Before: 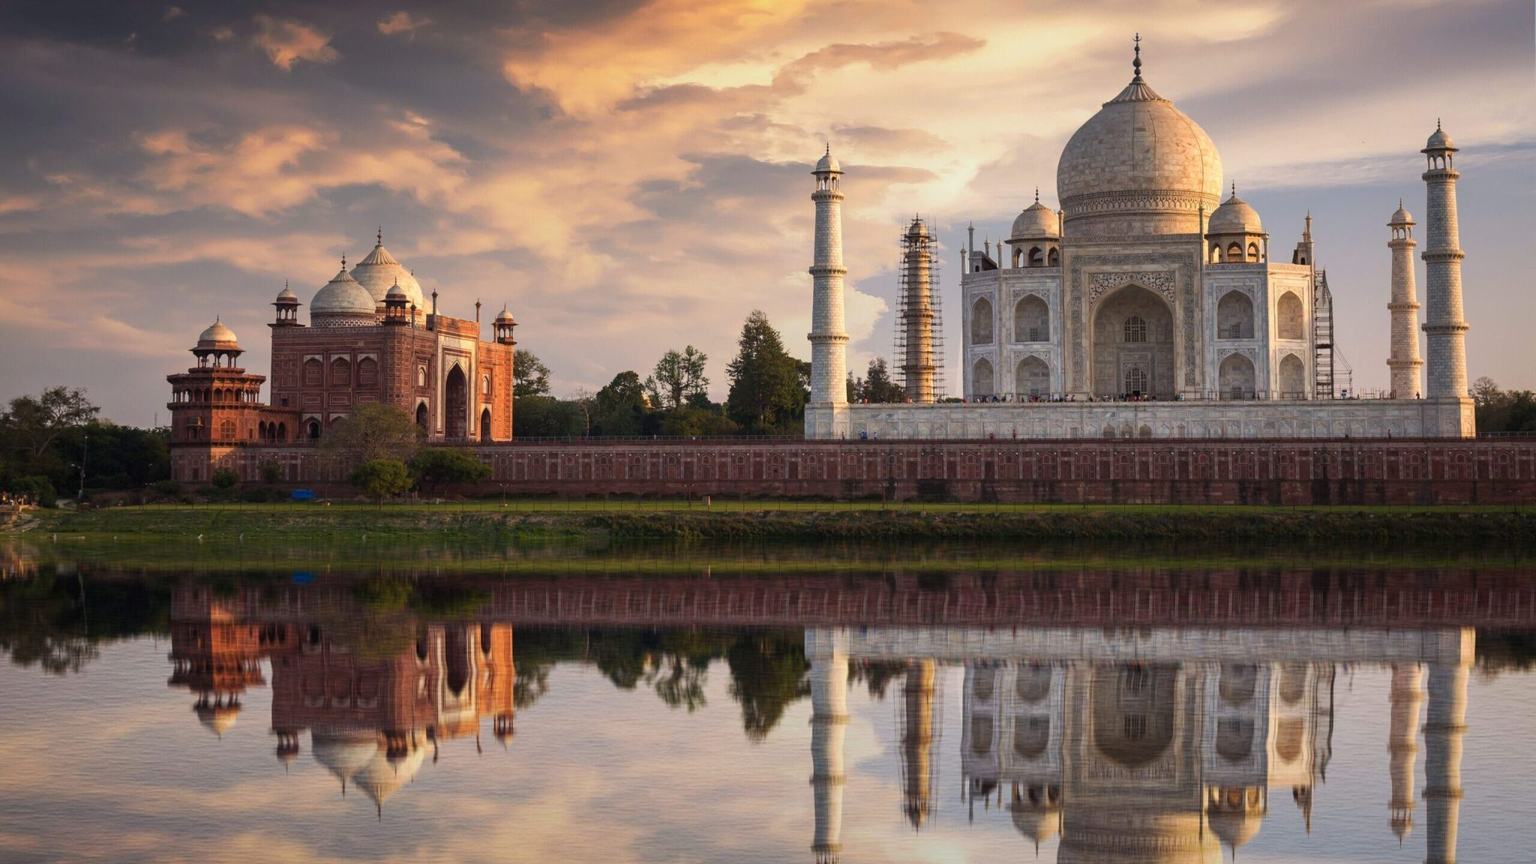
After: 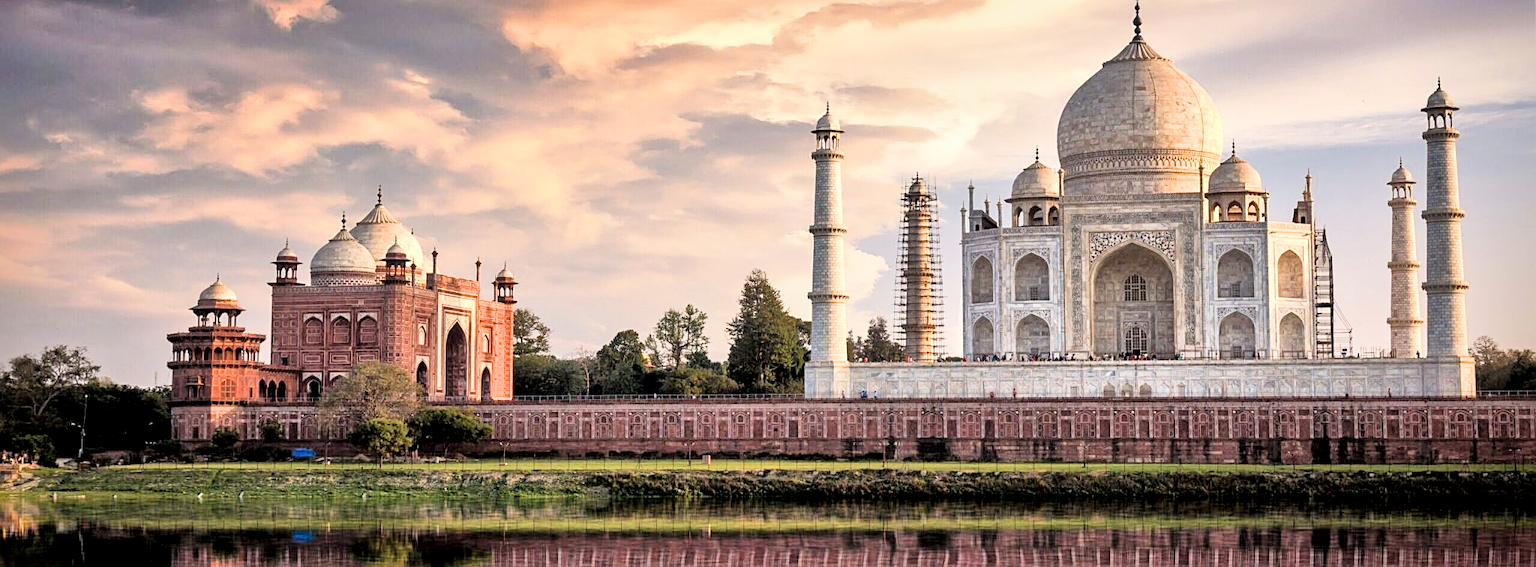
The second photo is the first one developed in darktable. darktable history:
tone equalizer: -7 EV 0.15 EV, -6 EV 0.6 EV, -5 EV 1.15 EV, -4 EV 1.33 EV, -3 EV 1.15 EV, -2 EV 0.6 EV, -1 EV 0.15 EV, mask exposure compensation -0.5 EV
crop and rotate: top 4.848%, bottom 29.503%
exposure: black level correction 0, exposure 0.7 EV, compensate exposure bias true, compensate highlight preservation false
vignetting: fall-off start 88.53%, fall-off radius 44.2%, saturation 0.376, width/height ratio 1.161
filmic rgb: black relative exposure -5 EV, hardness 2.88, contrast 1.5
sharpen: on, module defaults
local contrast: mode bilateral grid, contrast 20, coarseness 50, detail 161%, midtone range 0.2
